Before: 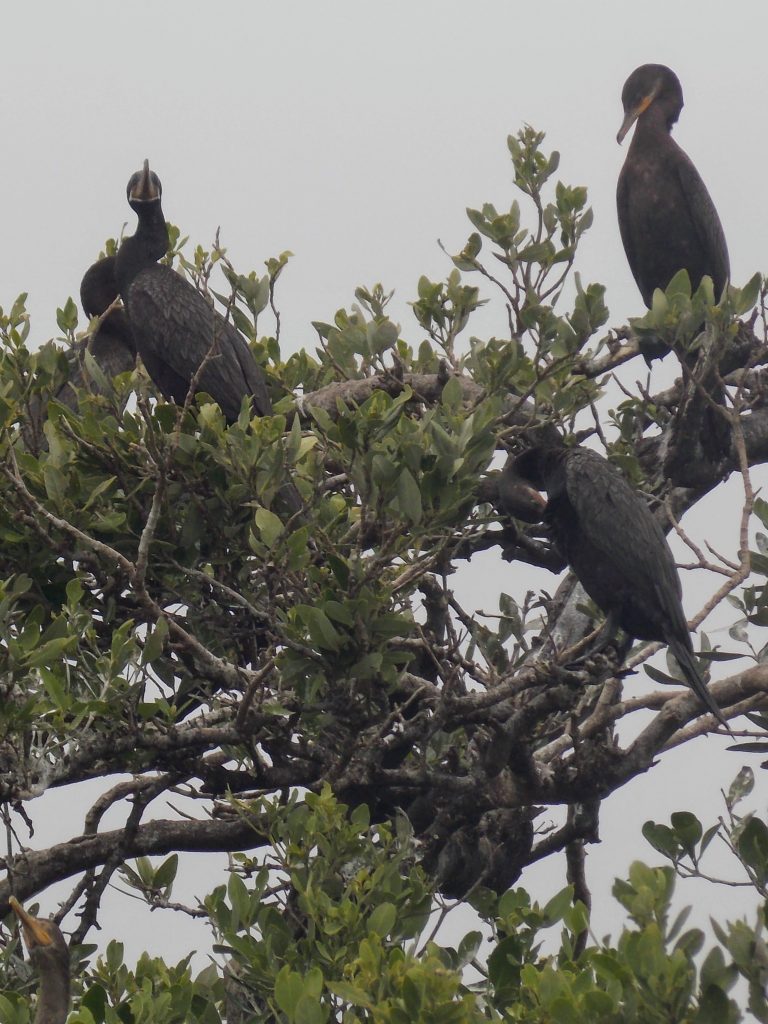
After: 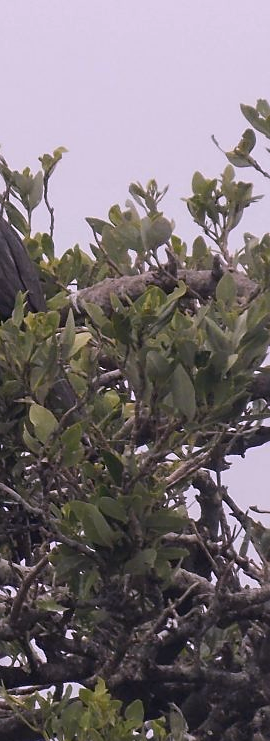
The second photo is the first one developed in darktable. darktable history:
sharpen: radius 1.864, amount 0.398, threshold 1.271
crop and rotate: left 29.476%, top 10.214%, right 35.32%, bottom 17.333%
white balance: red 1.066, blue 1.119
